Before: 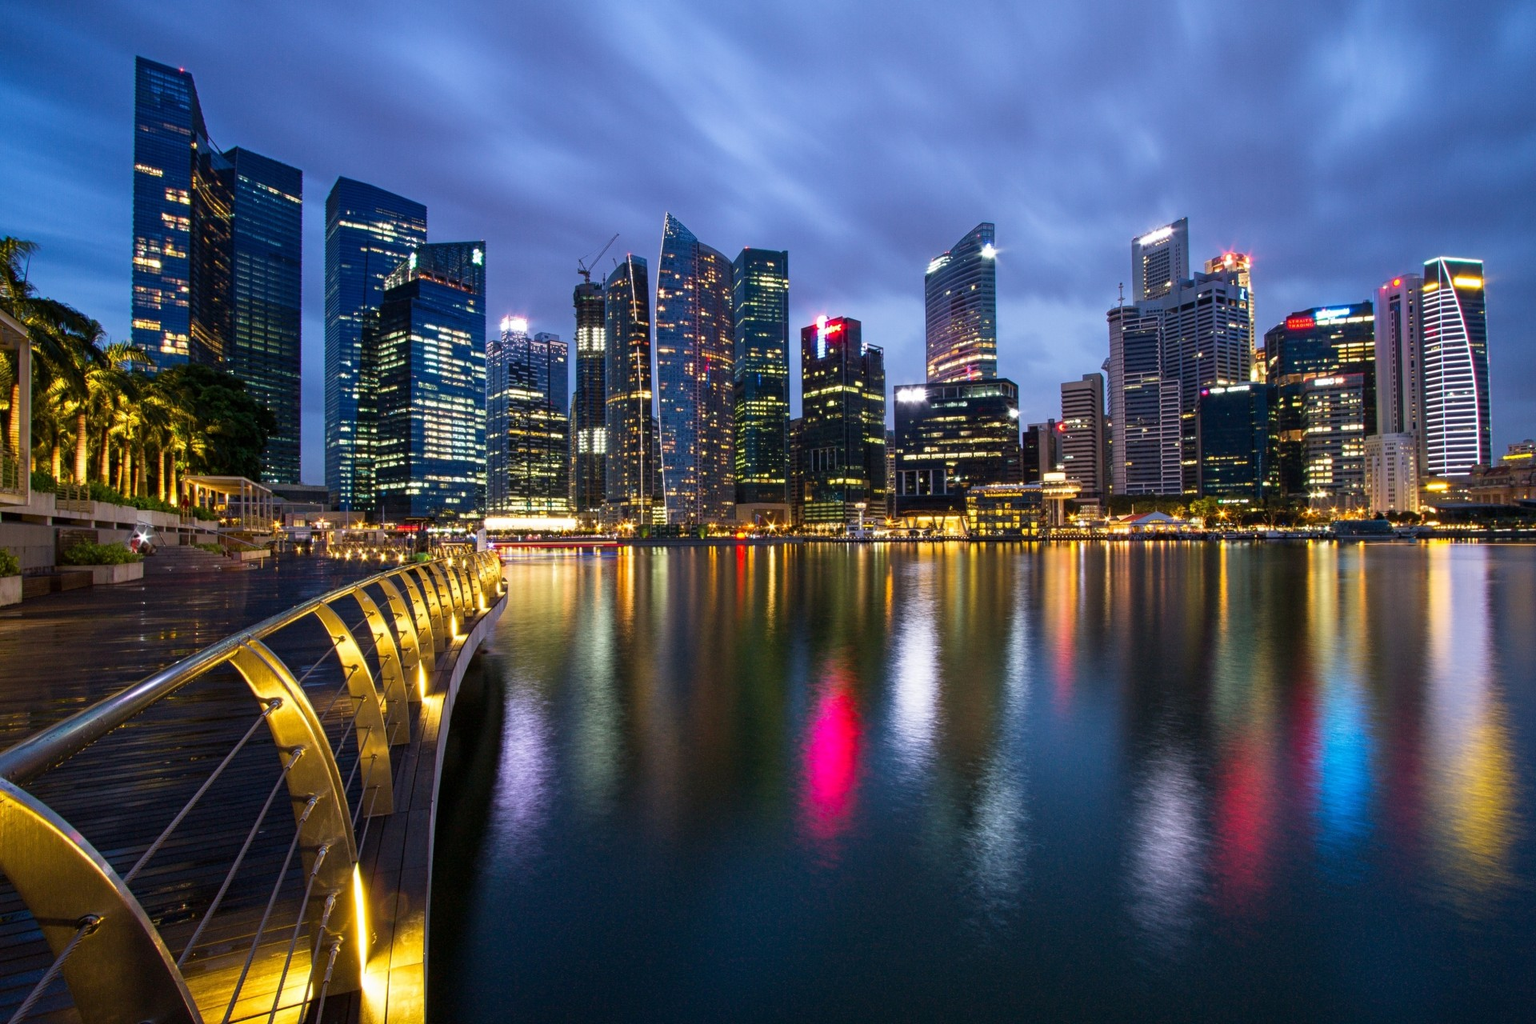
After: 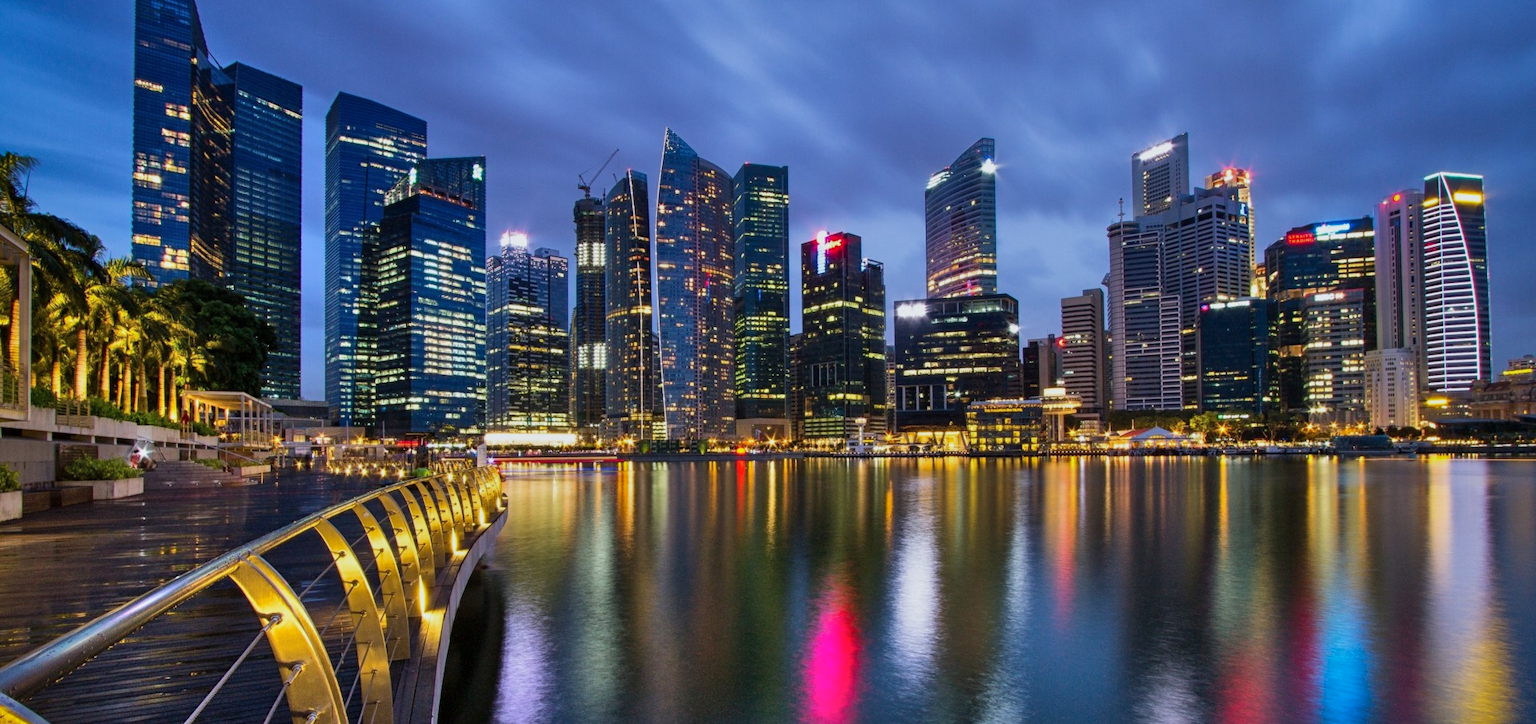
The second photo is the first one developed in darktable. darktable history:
contrast equalizer: y [[0.5 ×6], [0.5 ×6], [0.5, 0.5, 0.501, 0.545, 0.707, 0.863], [0 ×6], [0 ×6]]
crop and rotate: top 8.293%, bottom 20.996%
white balance: red 0.982, blue 1.018
shadows and highlights: shadows 80.73, white point adjustment -9.07, highlights -61.46, soften with gaussian
